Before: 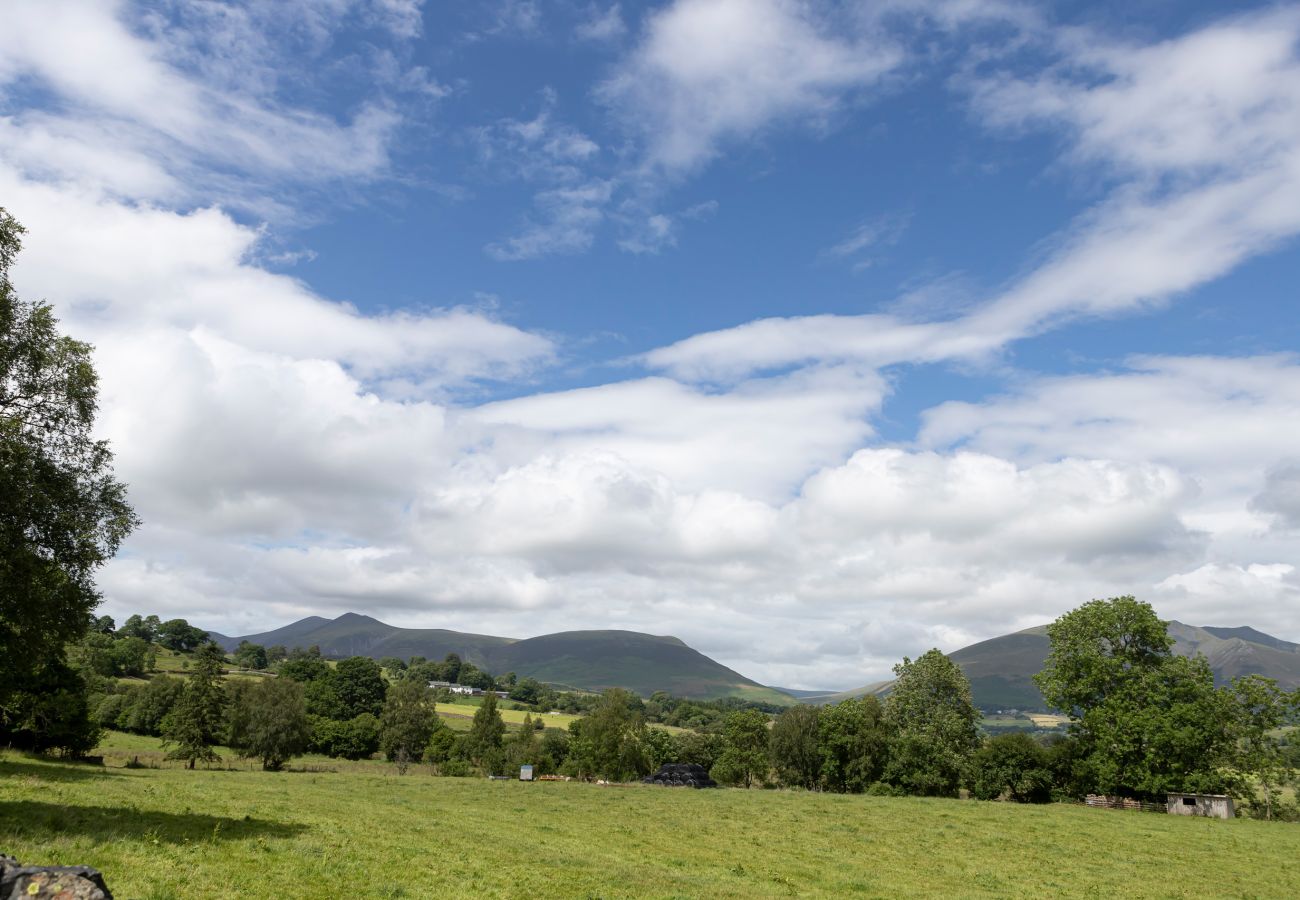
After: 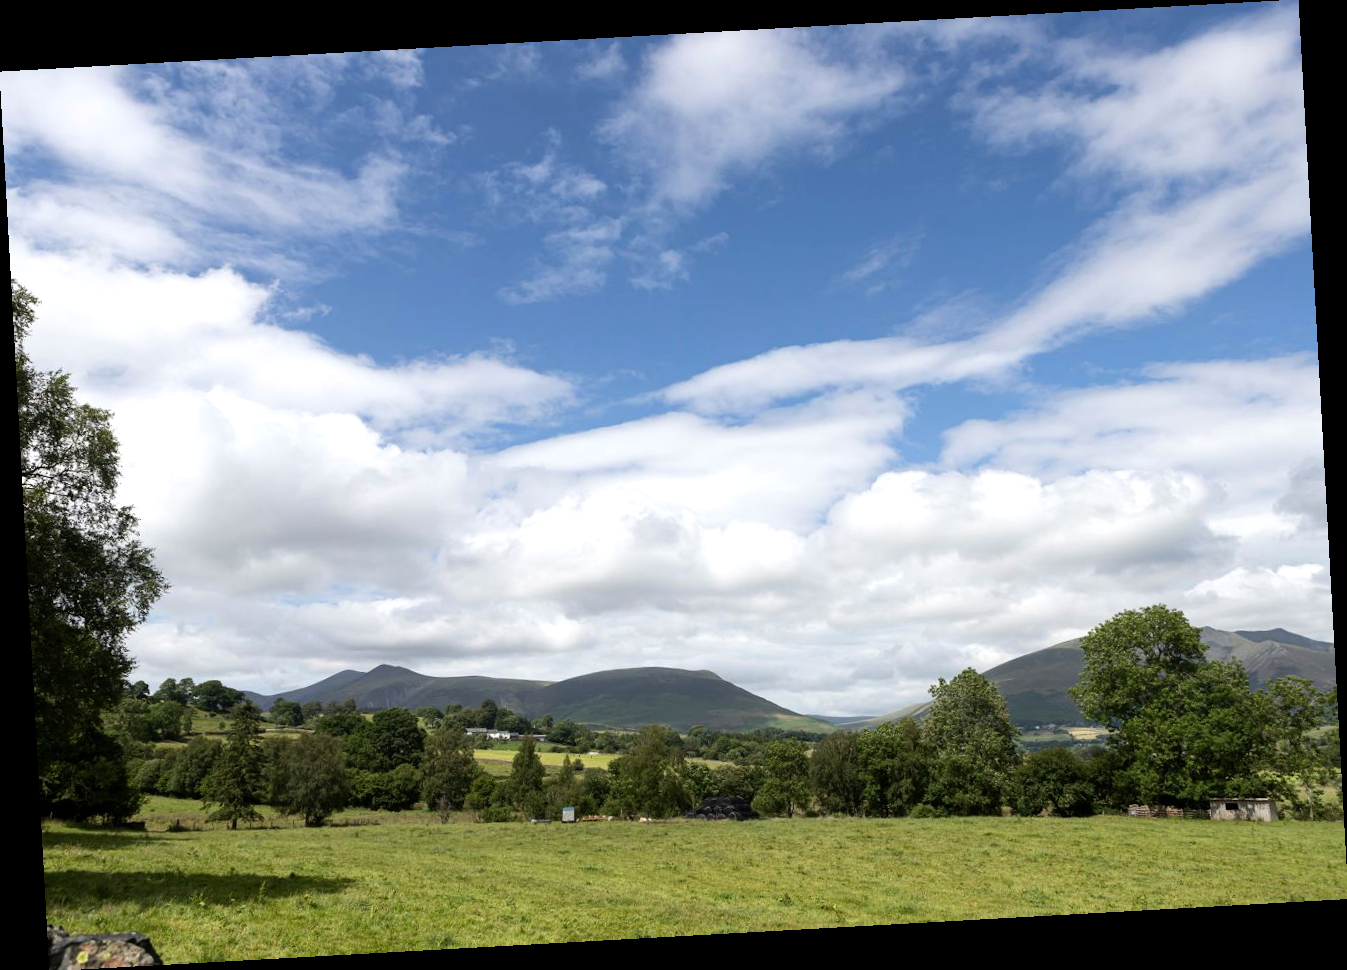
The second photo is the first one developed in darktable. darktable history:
tone equalizer: -8 EV -0.417 EV, -7 EV -0.389 EV, -6 EV -0.333 EV, -5 EV -0.222 EV, -3 EV 0.222 EV, -2 EV 0.333 EV, -1 EV 0.389 EV, +0 EV 0.417 EV, edges refinement/feathering 500, mask exposure compensation -1.57 EV, preserve details no
exposure: exposure -0.153 EV, compensate highlight preservation false
rotate and perspective: rotation -3.18°, automatic cropping off
